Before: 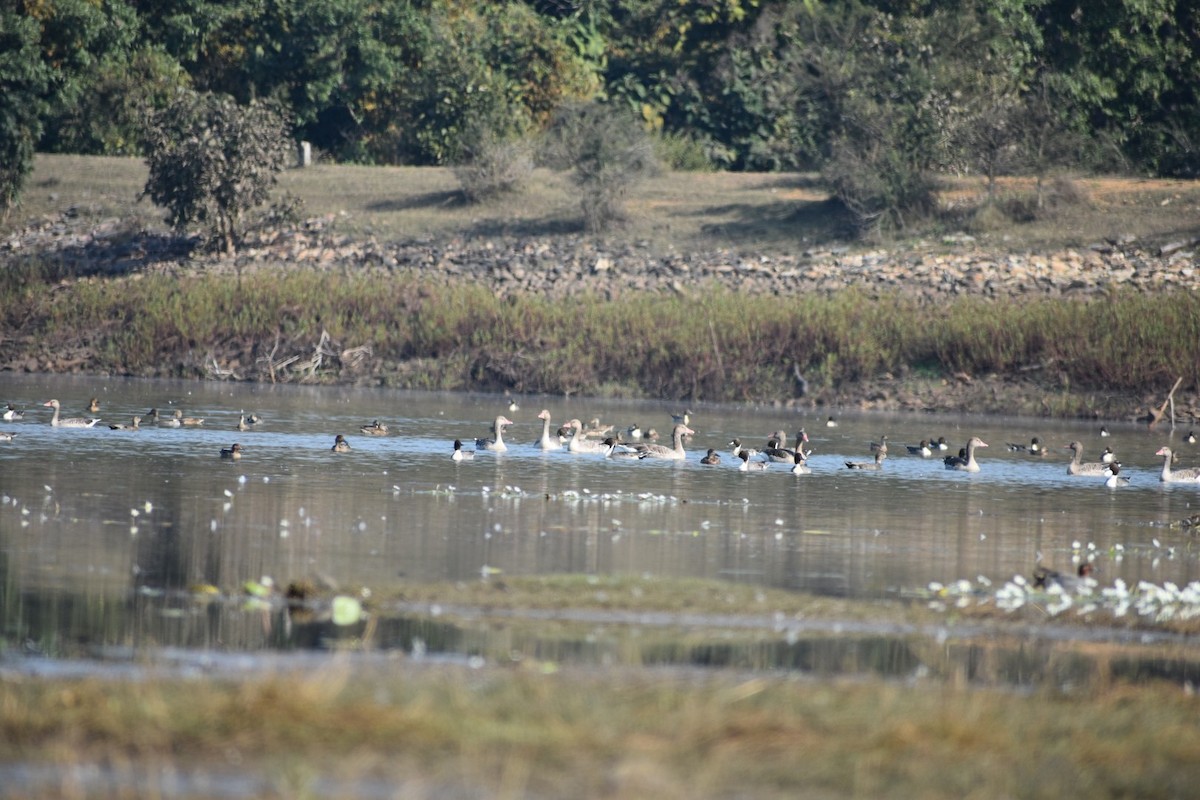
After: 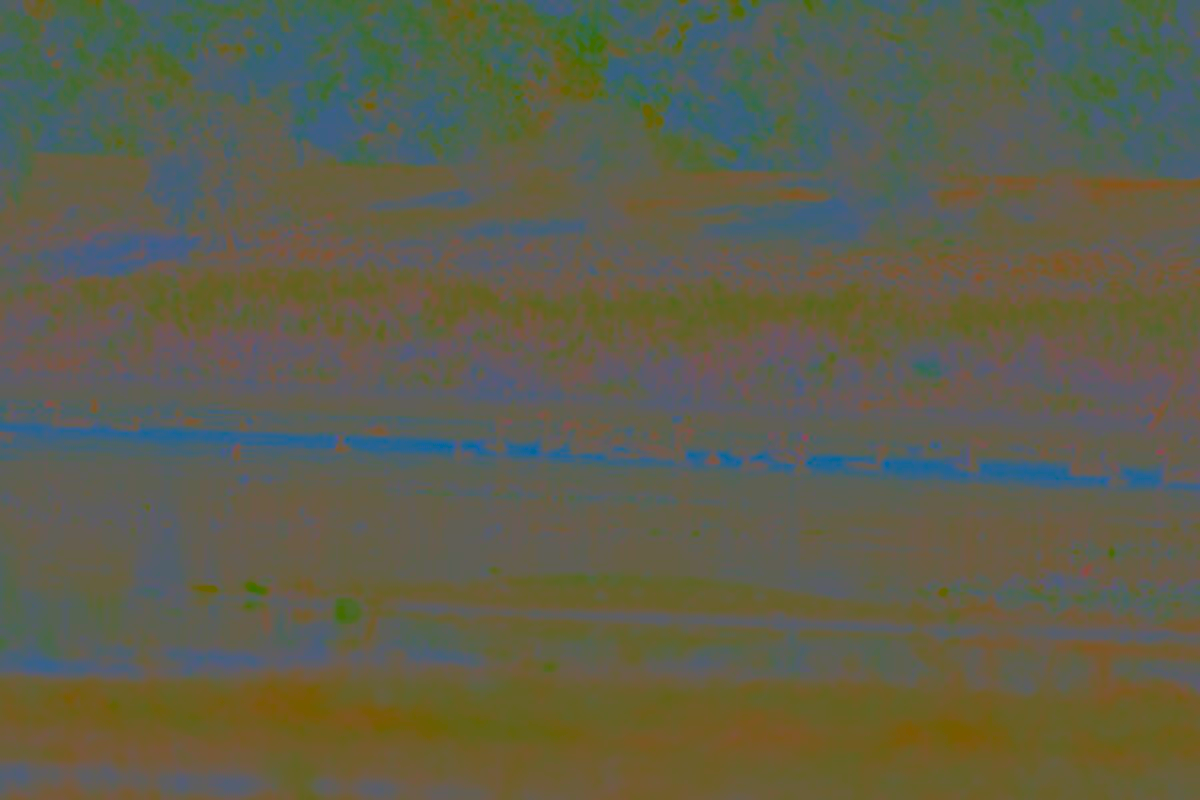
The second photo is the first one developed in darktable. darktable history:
velvia: on, module defaults
shadows and highlights: shadows 10, white point adjustment 1, highlights -40
contrast brightness saturation: contrast -0.99, brightness -0.17, saturation 0.75
